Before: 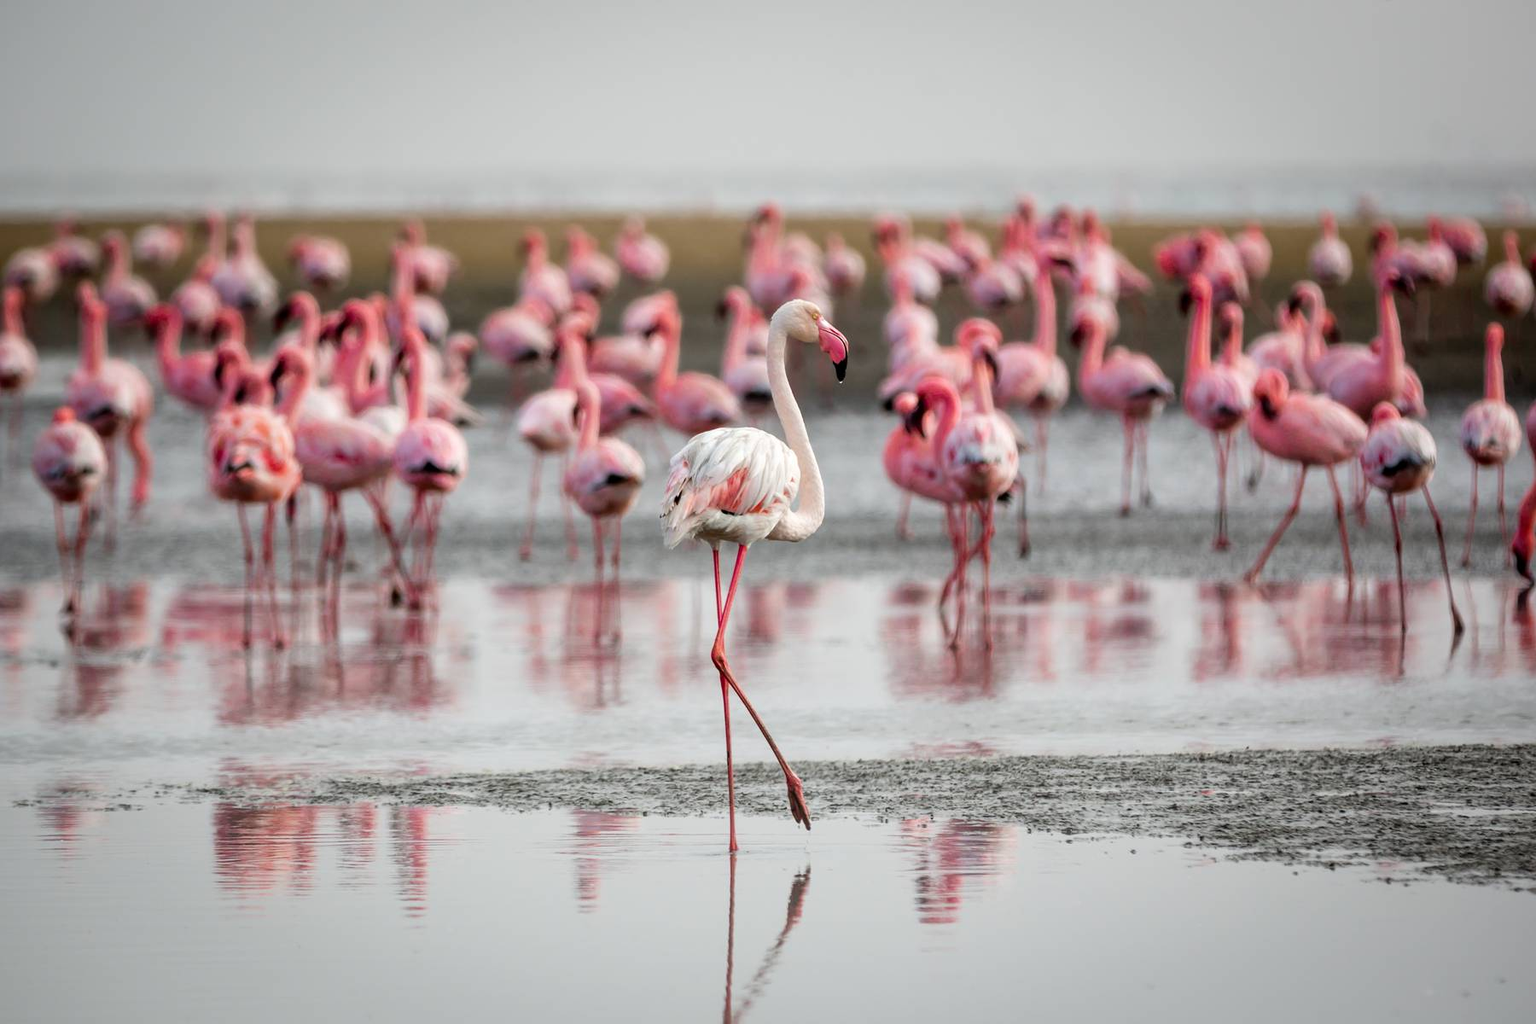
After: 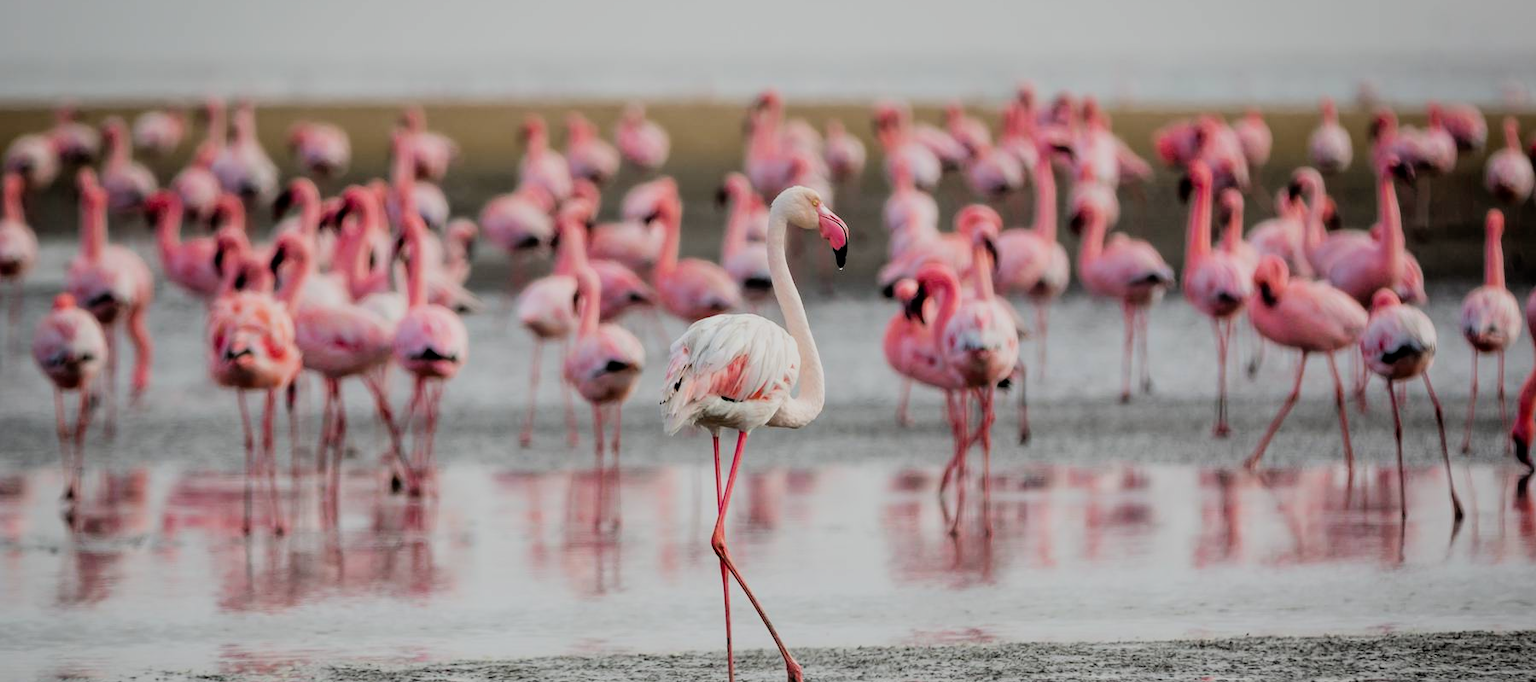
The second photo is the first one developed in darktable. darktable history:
filmic rgb: black relative exposure -7.65 EV, white relative exposure 4.56 EV, hardness 3.61, color science v6 (2022)
crop: top 11.166%, bottom 22.168%
